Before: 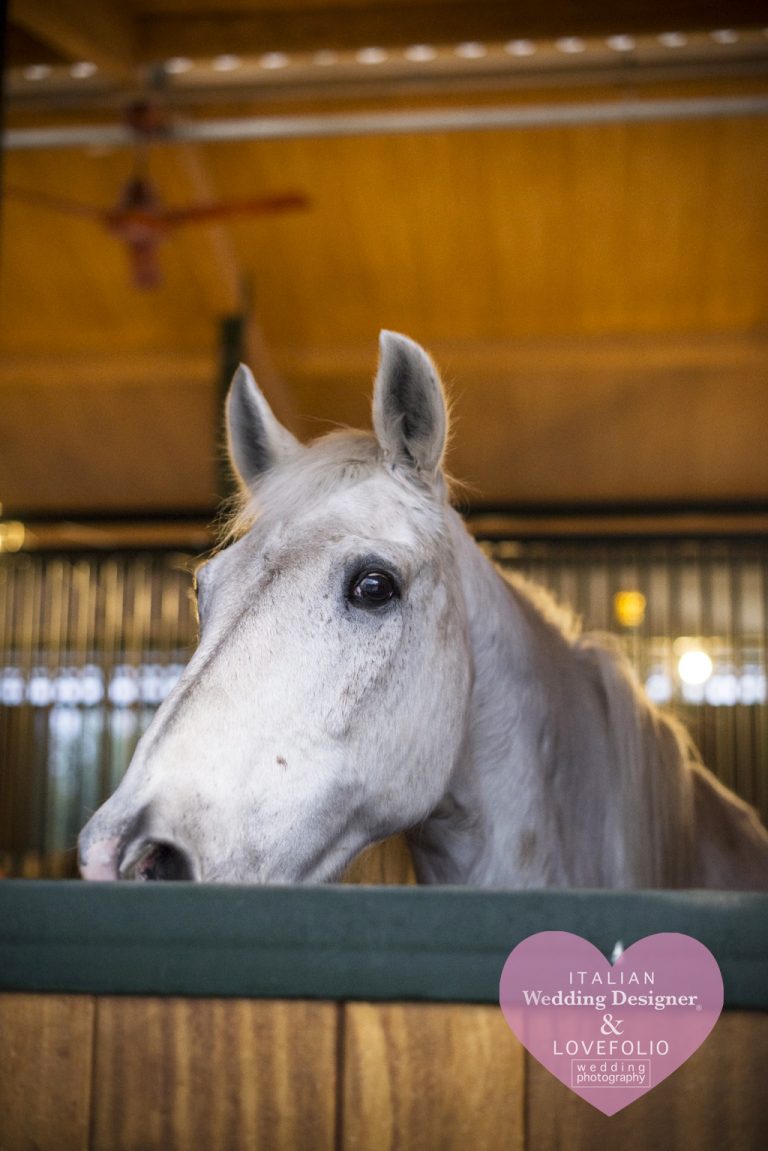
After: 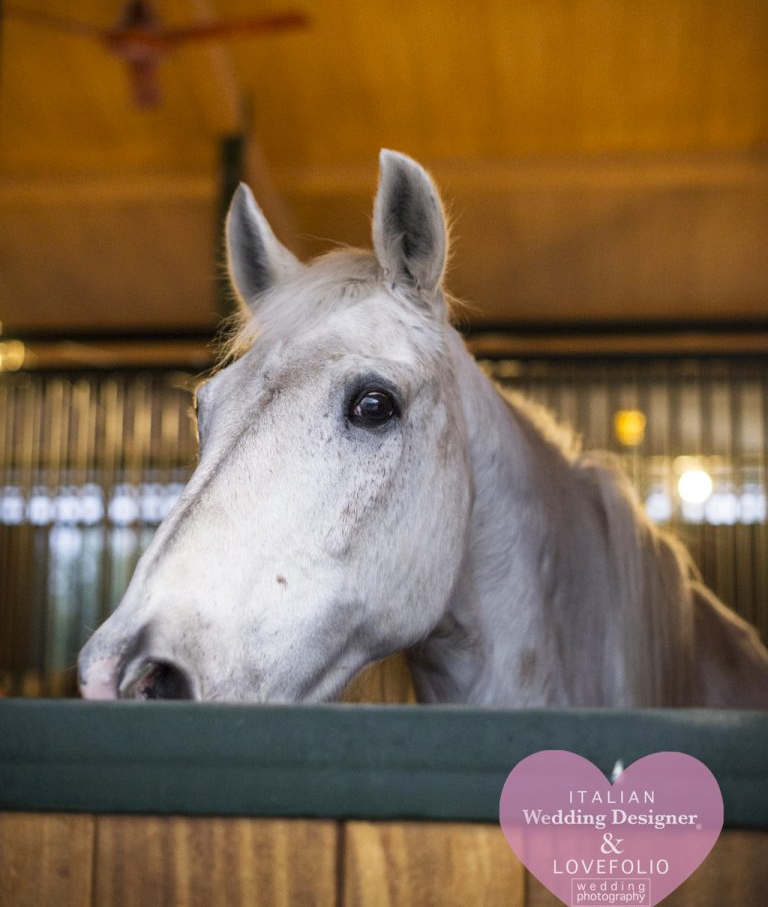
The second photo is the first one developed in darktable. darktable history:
crop and rotate: top 15.774%, bottom 5.384%
